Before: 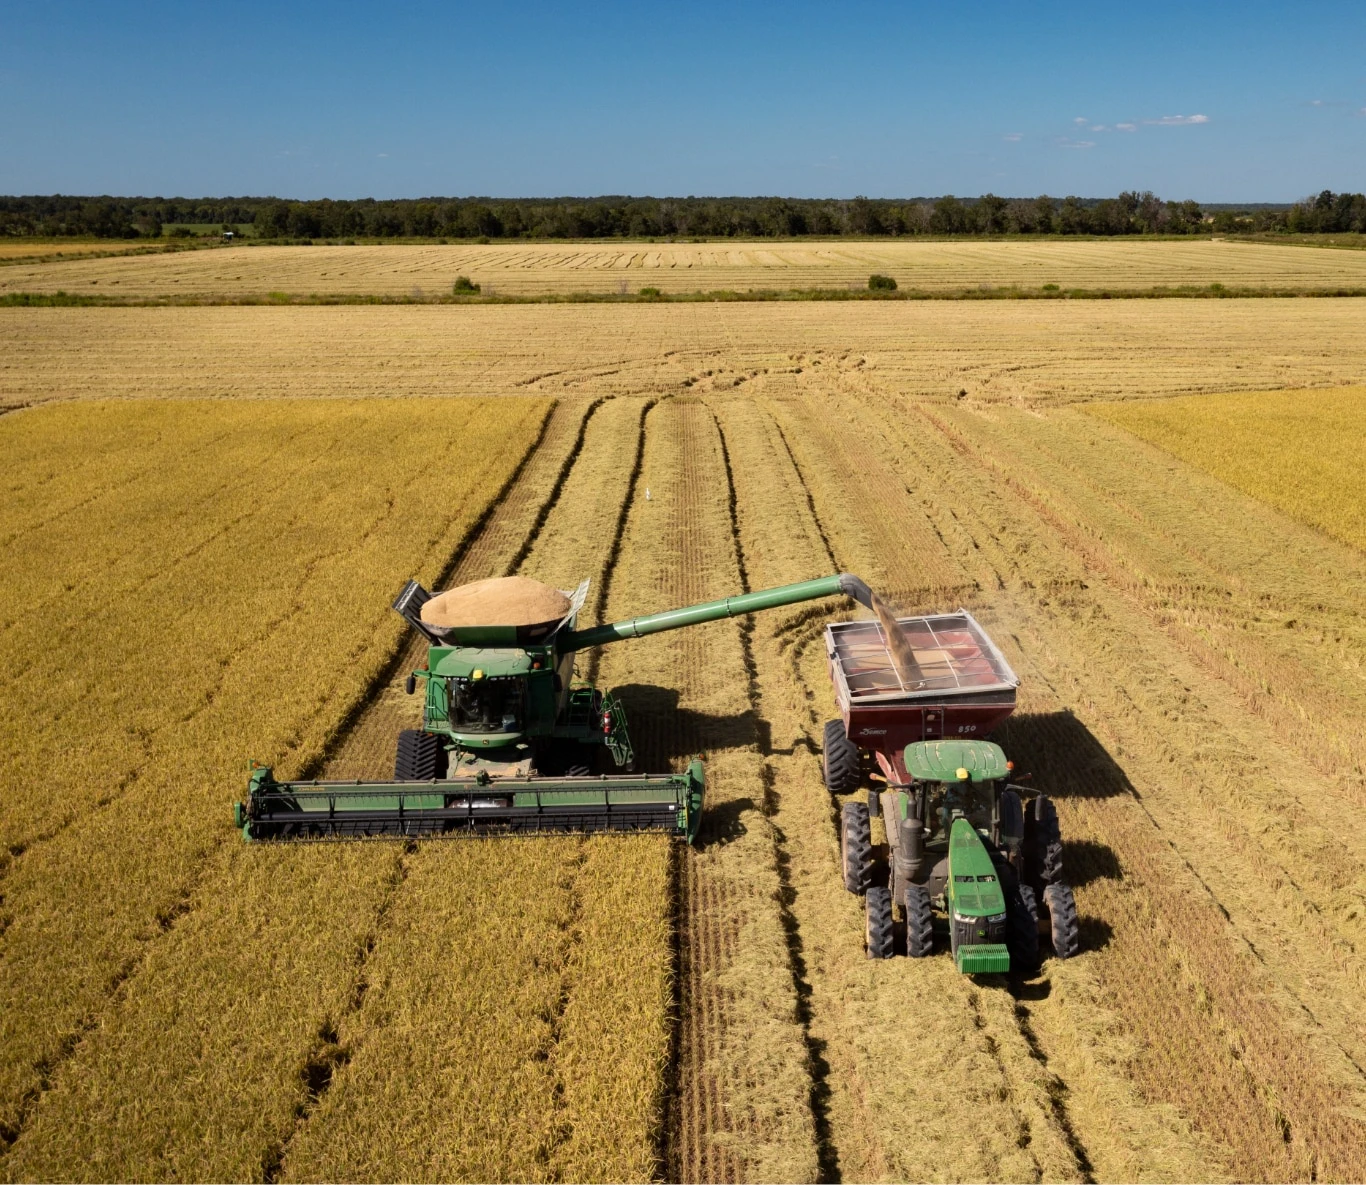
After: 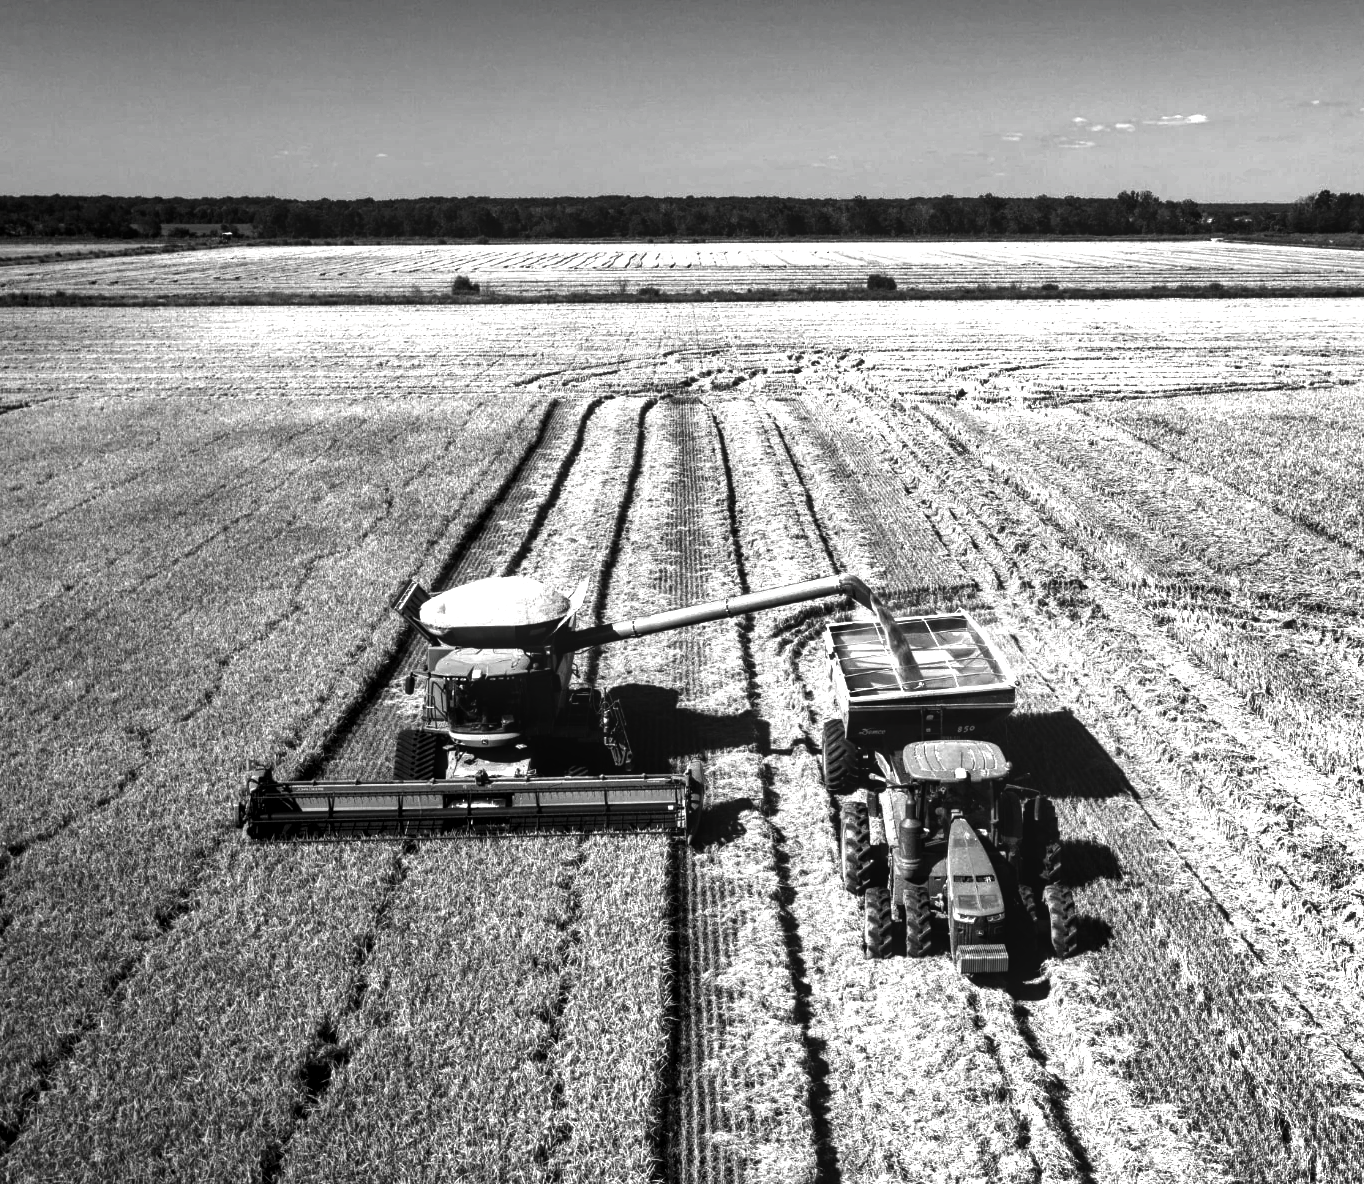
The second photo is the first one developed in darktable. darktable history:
exposure: black level correction 0, exposure 1.199 EV, compensate highlight preservation false
local contrast: on, module defaults
contrast brightness saturation: contrast -0.031, brightness -0.59, saturation -0.988
crop and rotate: left 0.108%, bottom 0.007%
shadows and highlights: radius 117.01, shadows 42.31, highlights -62.19, soften with gaussian
